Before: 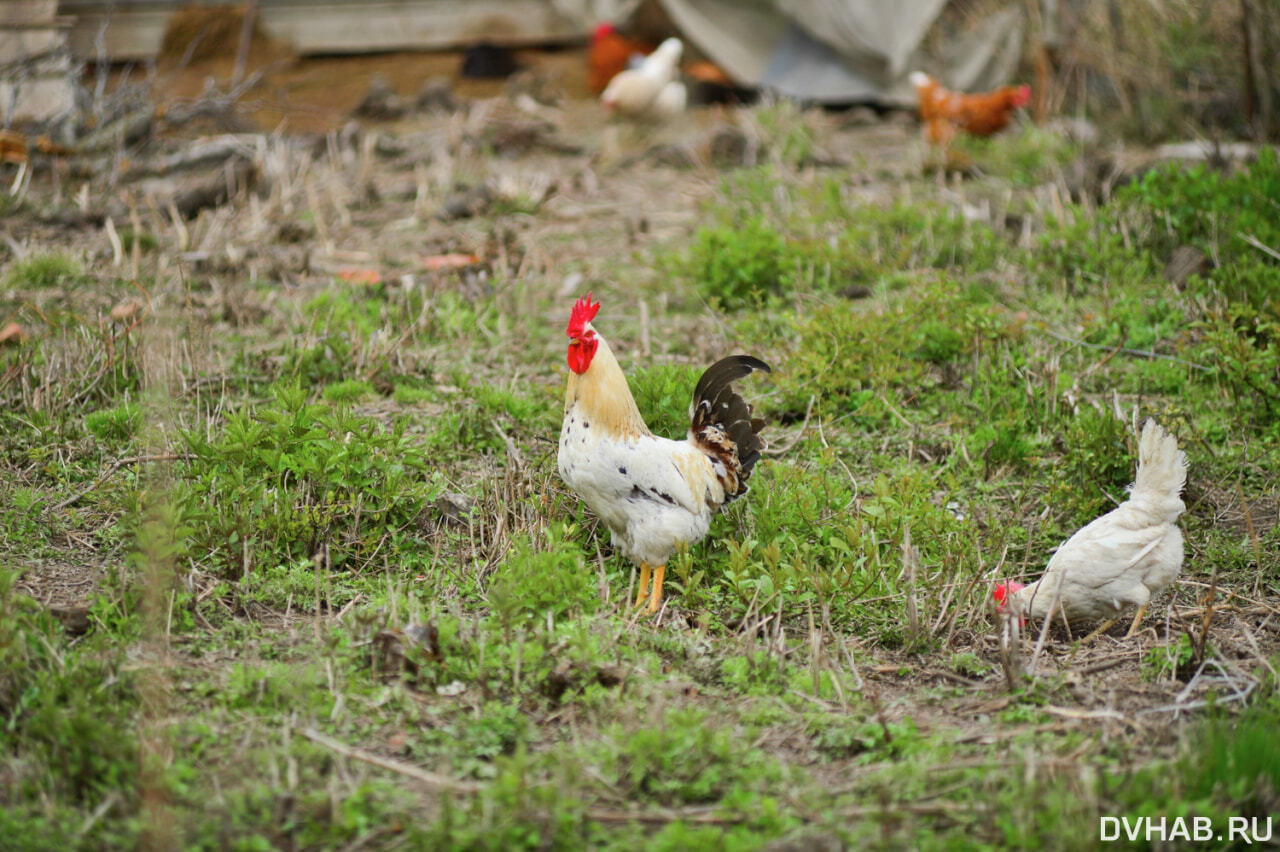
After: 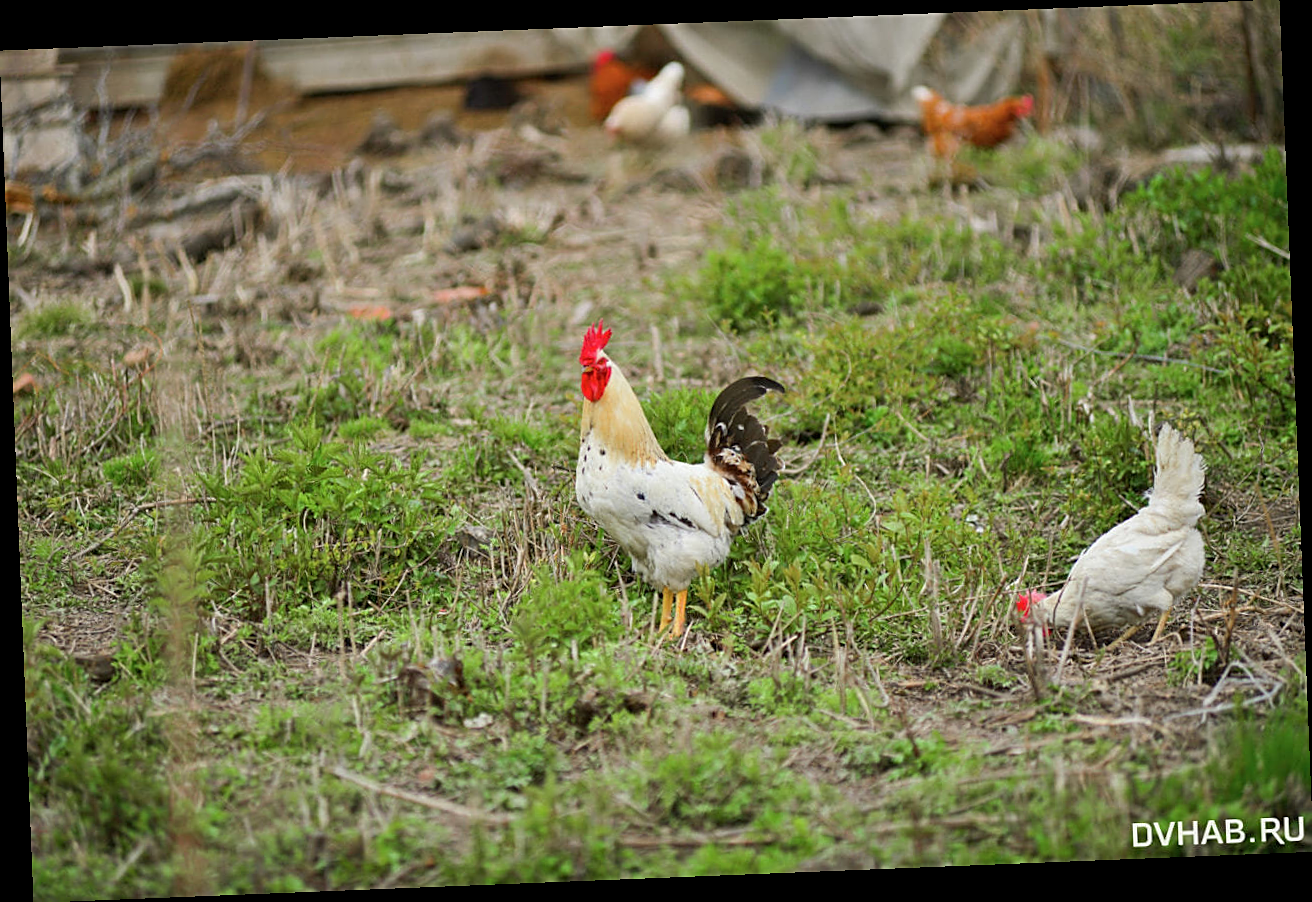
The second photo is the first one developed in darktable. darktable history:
sharpen: on, module defaults
rotate and perspective: rotation -2.29°, automatic cropping off
white balance: emerald 1
